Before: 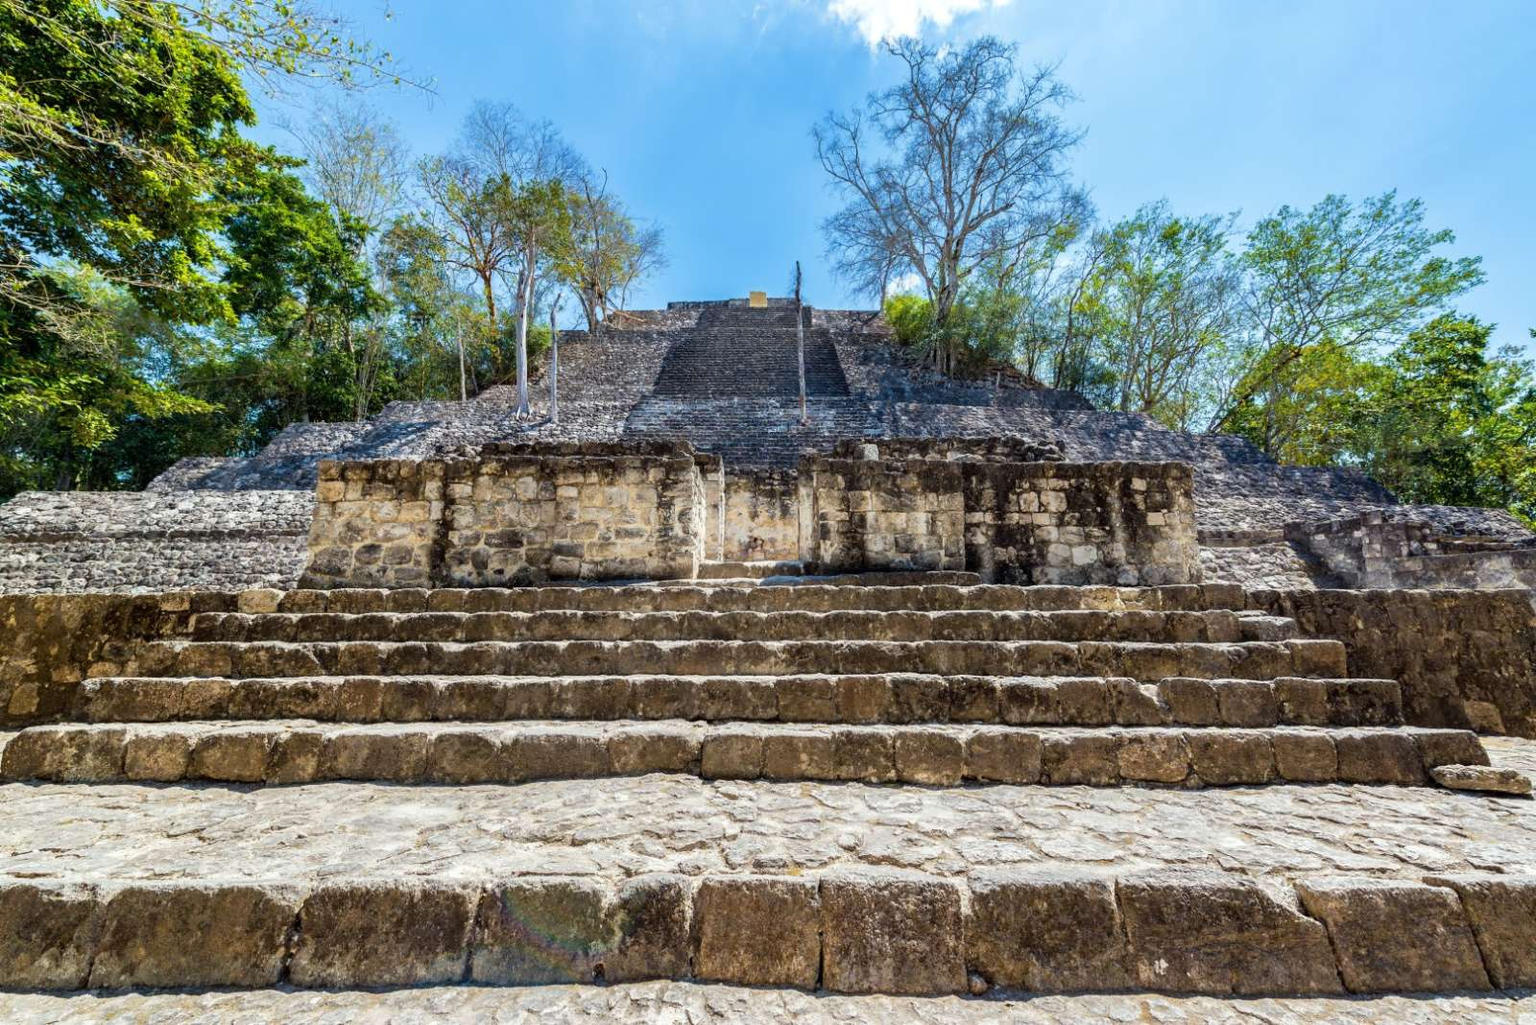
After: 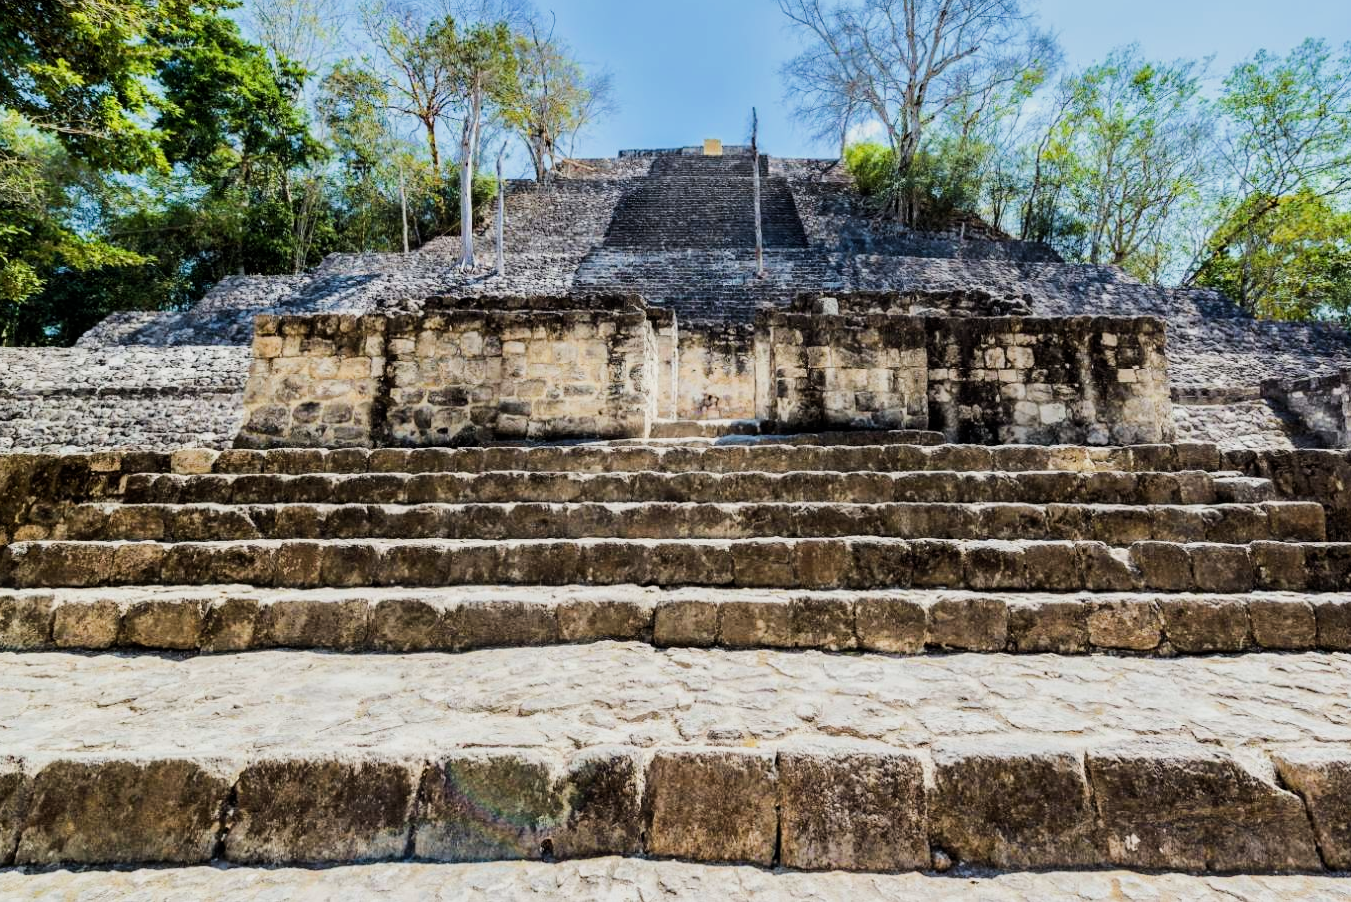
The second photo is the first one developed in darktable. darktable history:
crop and rotate: left 4.842%, top 15.51%, right 10.668%
tone equalizer: -8 EV 0.001 EV, -7 EV -0.002 EV, -6 EV 0.002 EV, -5 EV -0.03 EV, -4 EV -0.116 EV, -3 EV -0.169 EV, -2 EV 0.24 EV, -1 EV 0.702 EV, +0 EV 0.493 EV
filmic rgb: black relative exposure -7.65 EV, white relative exposure 4.56 EV, hardness 3.61
